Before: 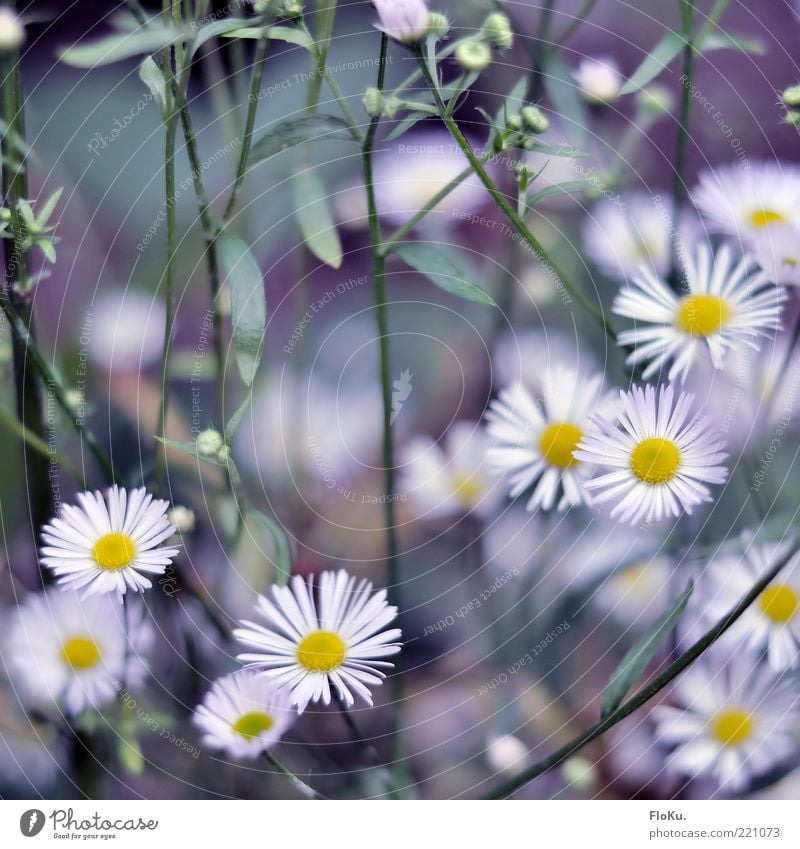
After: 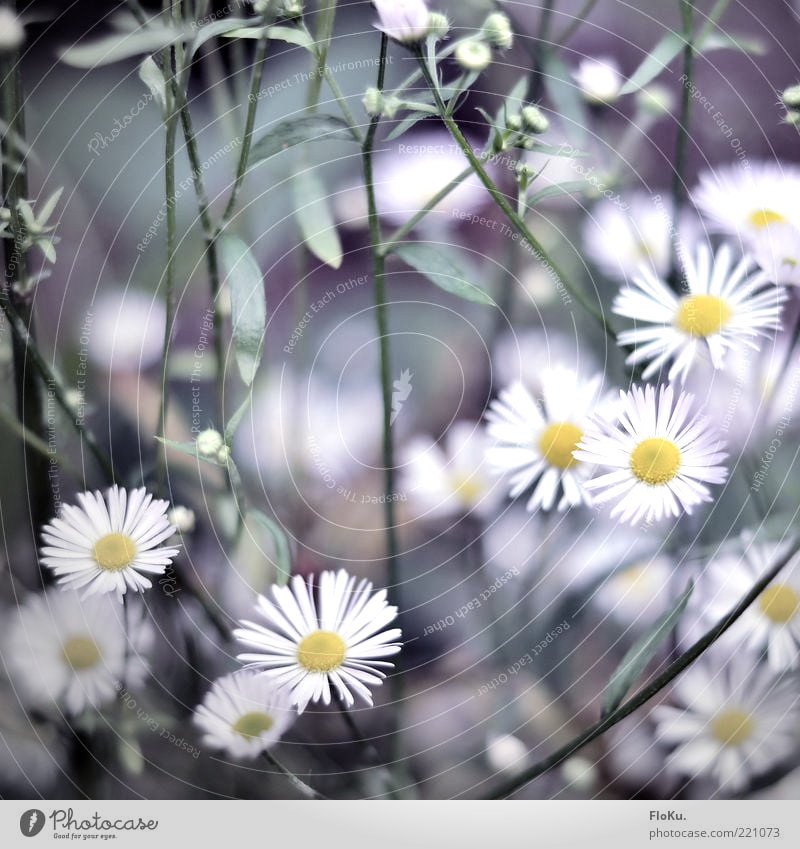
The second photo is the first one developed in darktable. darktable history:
contrast brightness saturation: contrast 0.1, saturation -0.36
vignetting: fall-off start 73.57%, center (0.22, -0.235)
exposure: exposure 0.507 EV, compensate highlight preservation false
